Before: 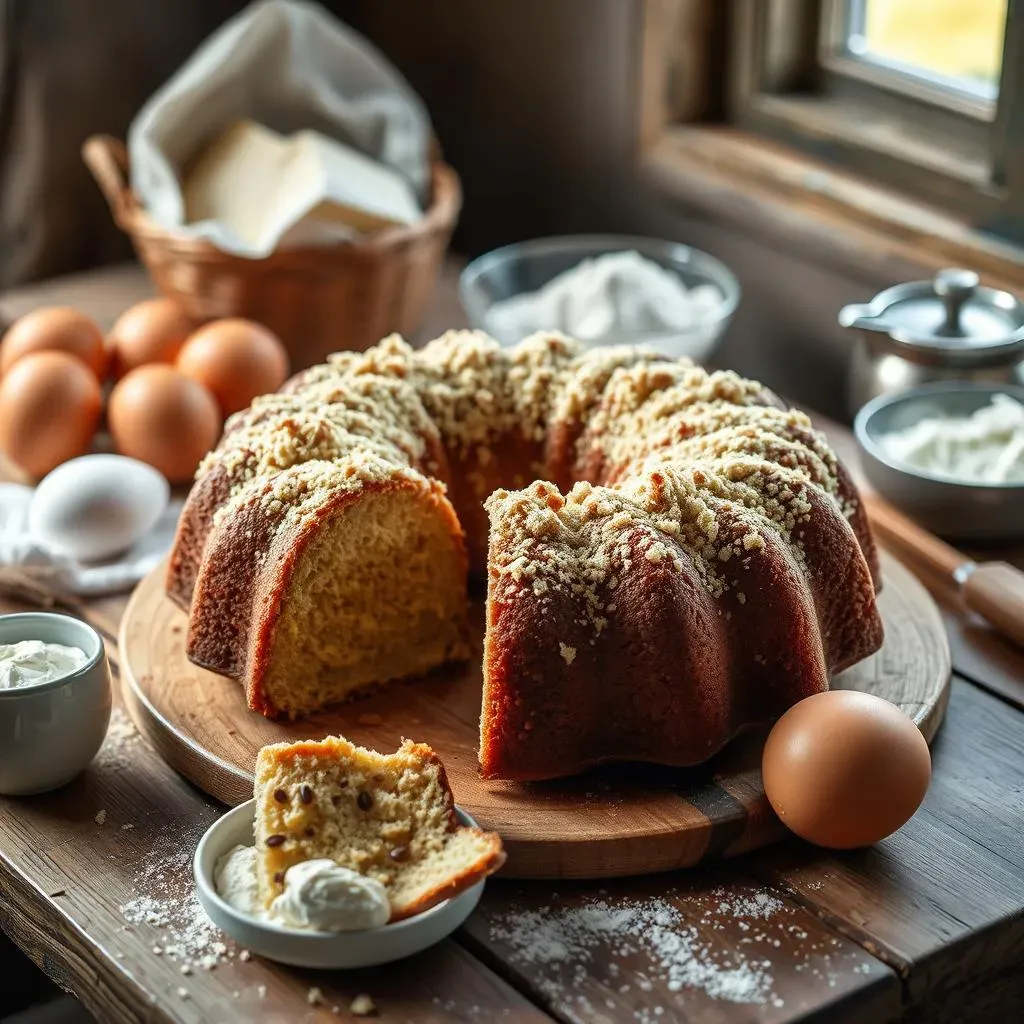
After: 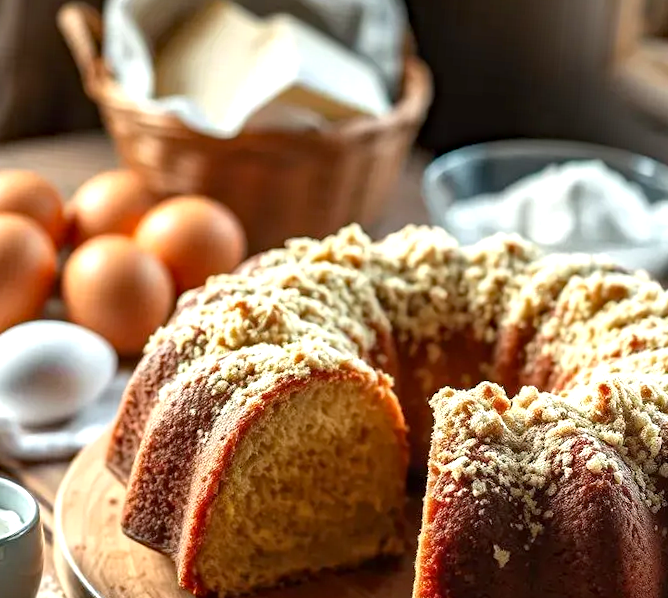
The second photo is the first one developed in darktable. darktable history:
haze removal: compatibility mode true
crop and rotate: angle -4.59°, left 2.006%, top 6.834%, right 27.723%, bottom 30.205%
exposure: black level correction 0.001, exposure 0.5 EV, compensate exposure bias true, compensate highlight preservation false
